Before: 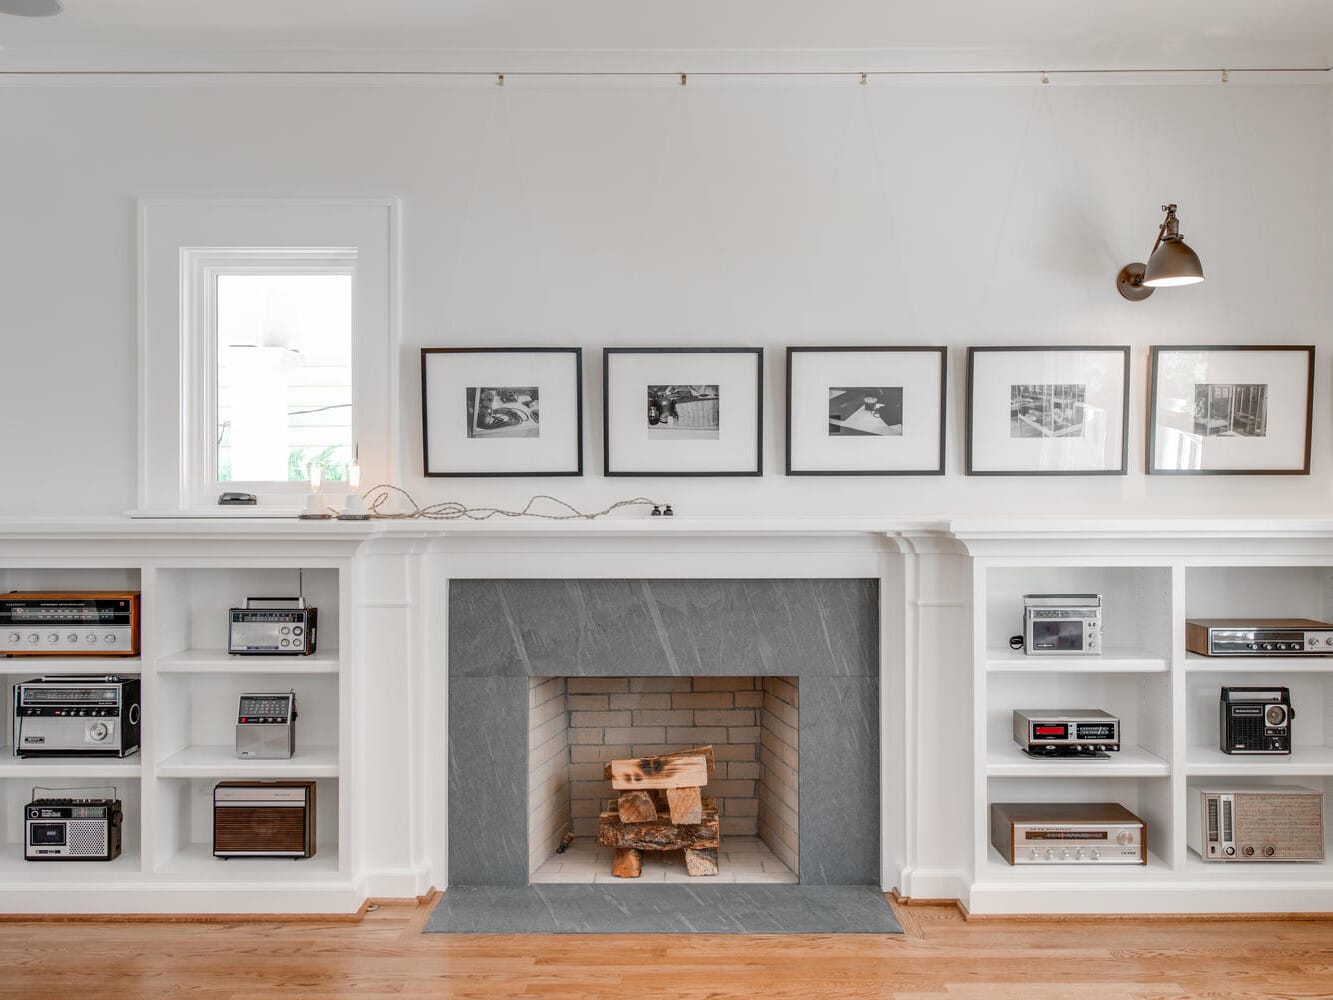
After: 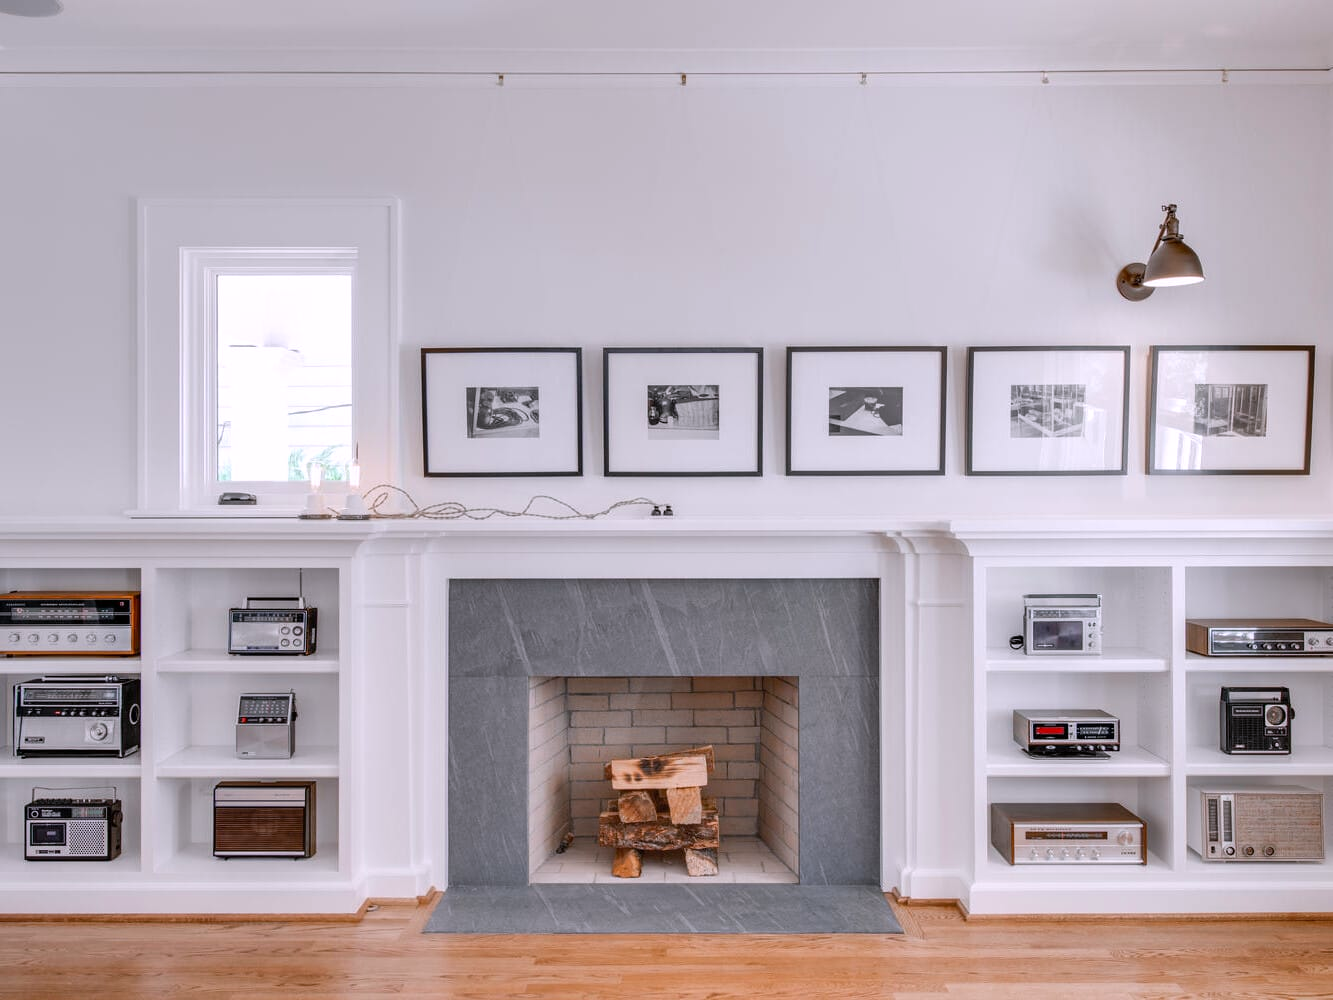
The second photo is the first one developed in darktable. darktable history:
color calibration: output R [1.063, -0.012, -0.003, 0], output B [-0.079, 0.047, 1, 0], illuminant F (fluorescent), F source F9 (Cool White Deluxe 4150 K) – high CRI, x 0.374, y 0.373, temperature 4156.29 K
